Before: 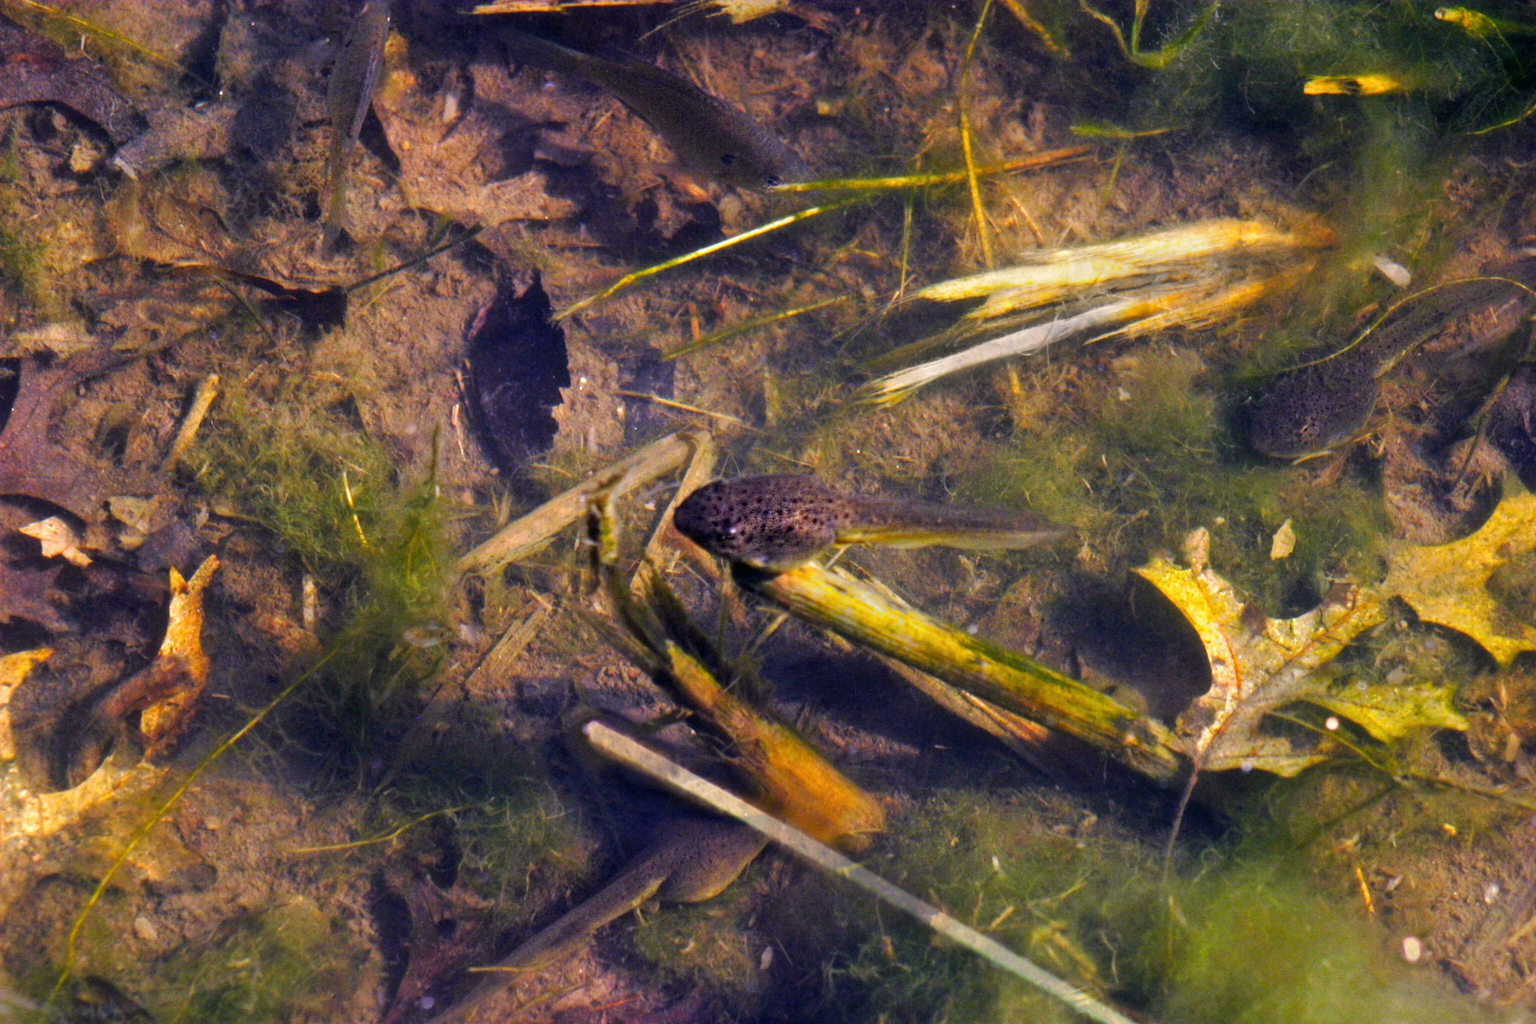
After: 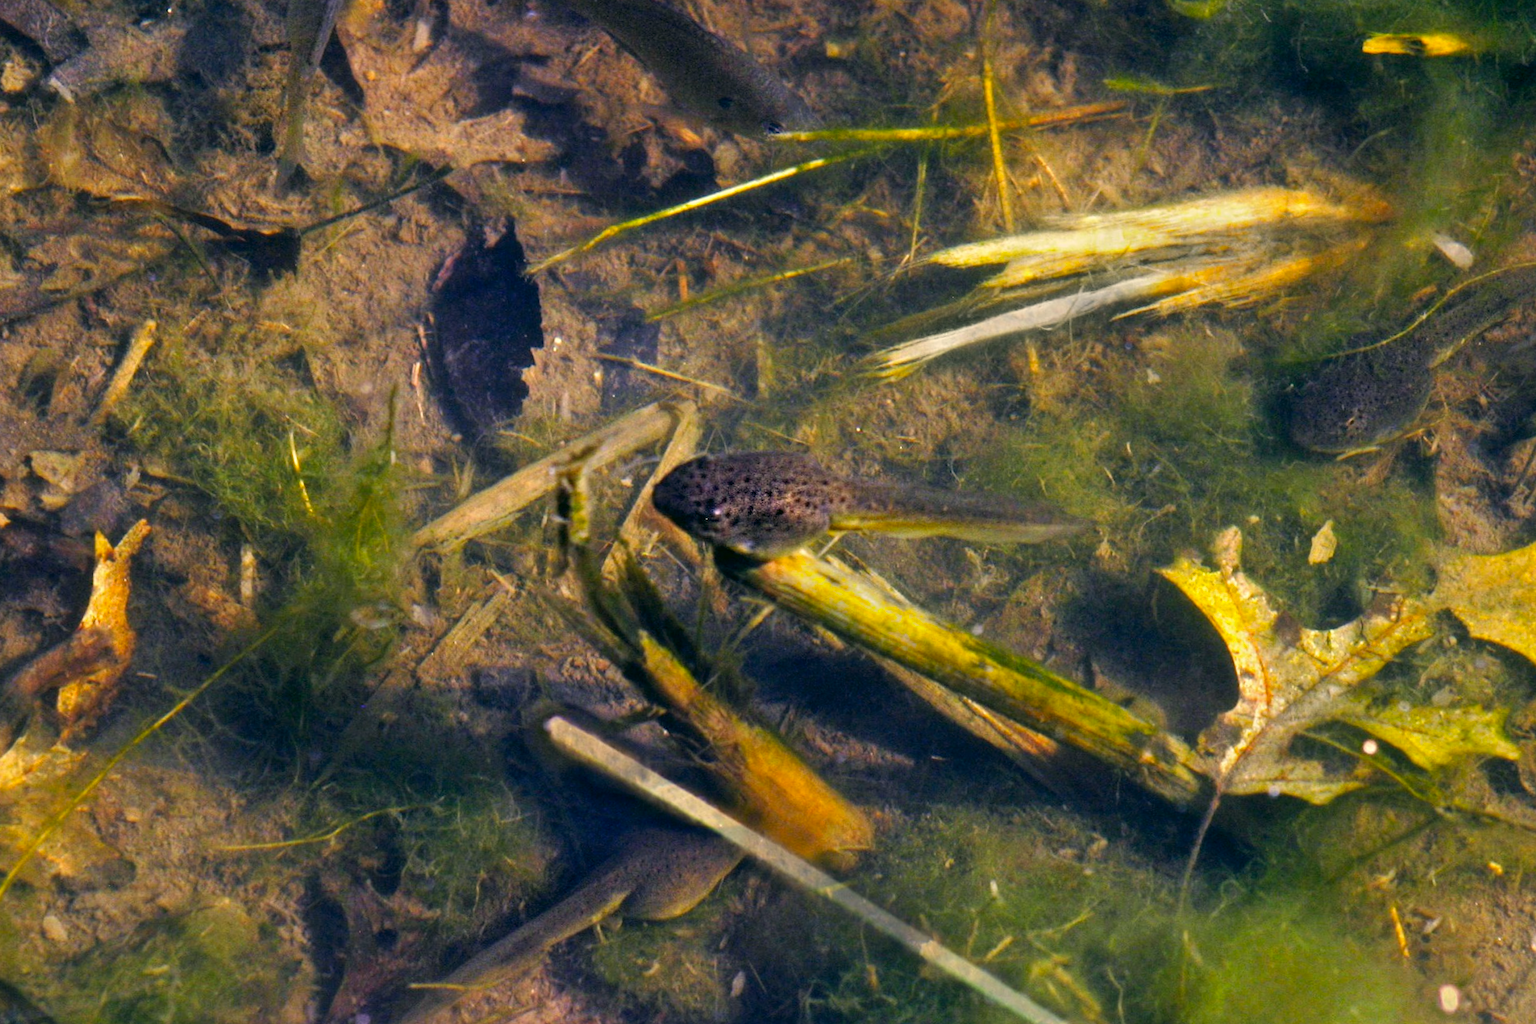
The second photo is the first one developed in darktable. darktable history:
crop and rotate: angle -1.96°, left 3.097%, top 4.154%, right 1.586%, bottom 0.529%
color correction: highlights a* -0.482, highlights b* 9.48, shadows a* -9.48, shadows b* 0.803
